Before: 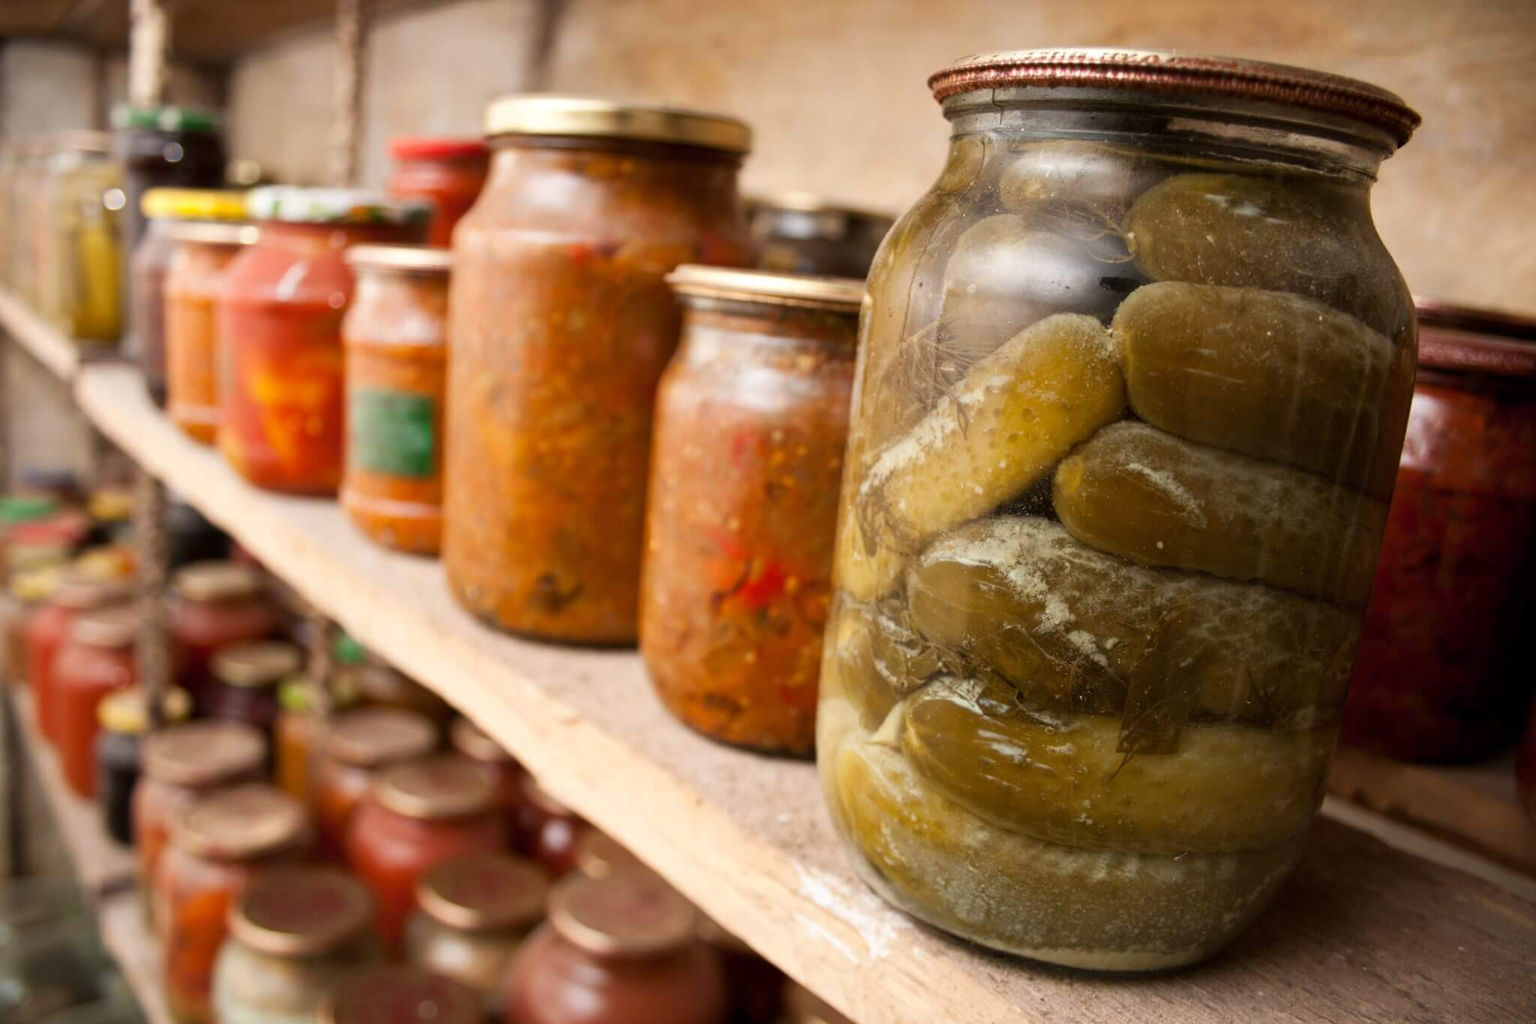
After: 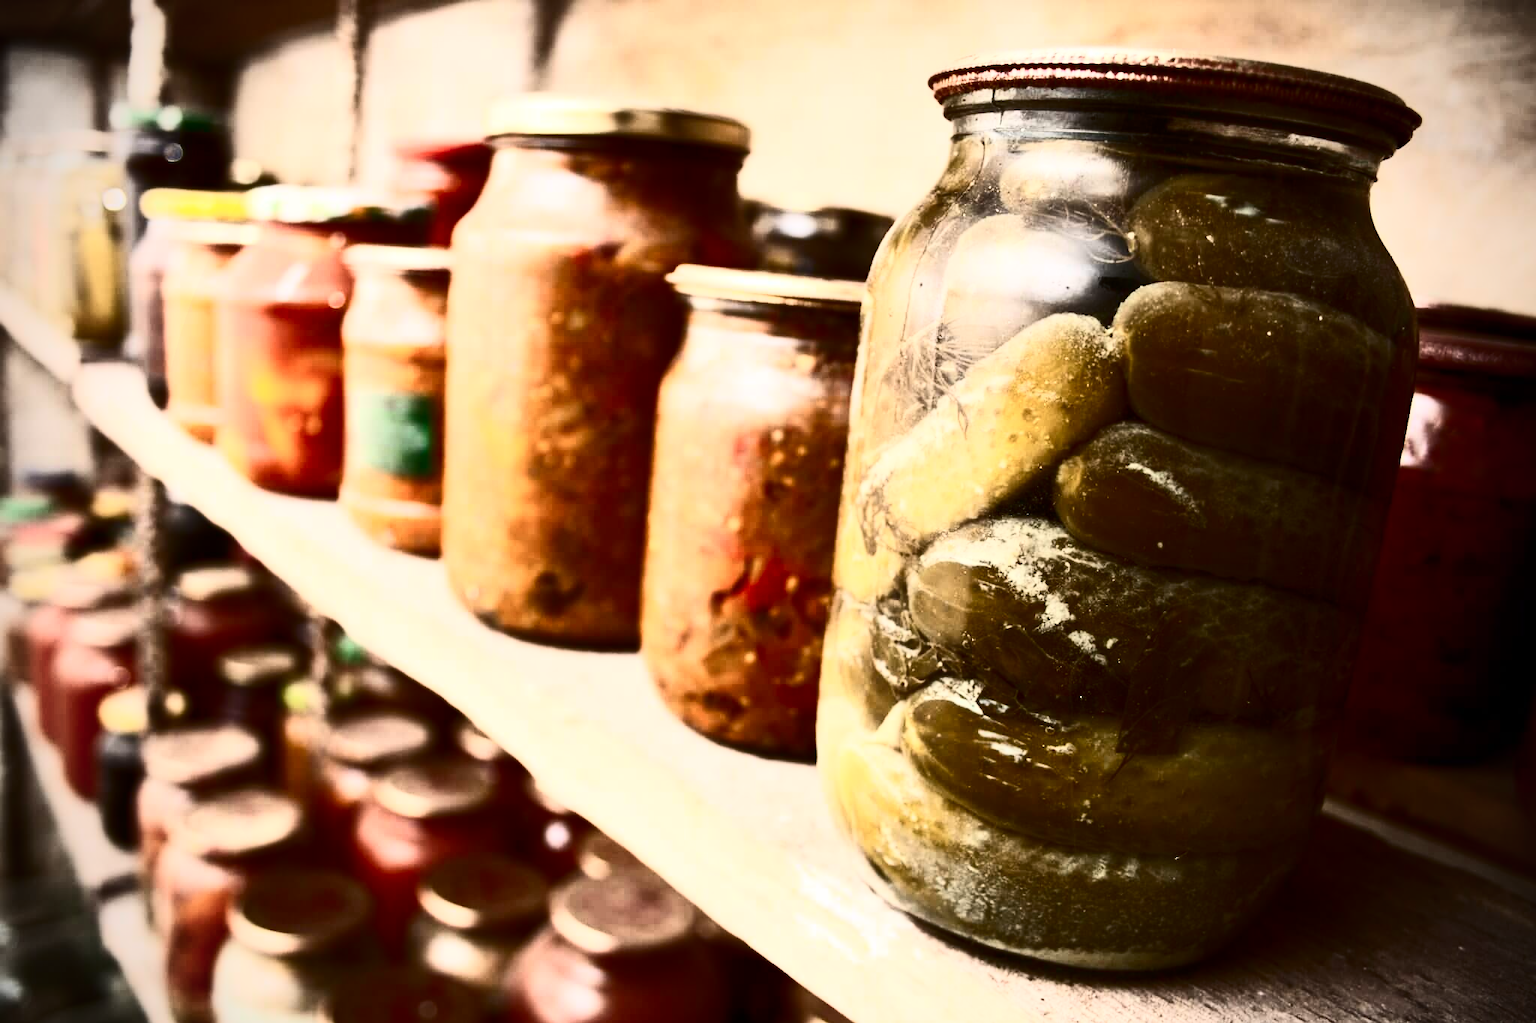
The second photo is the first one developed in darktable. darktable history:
vignetting: unbound false
contrast brightness saturation: contrast 0.938, brightness 0.191
